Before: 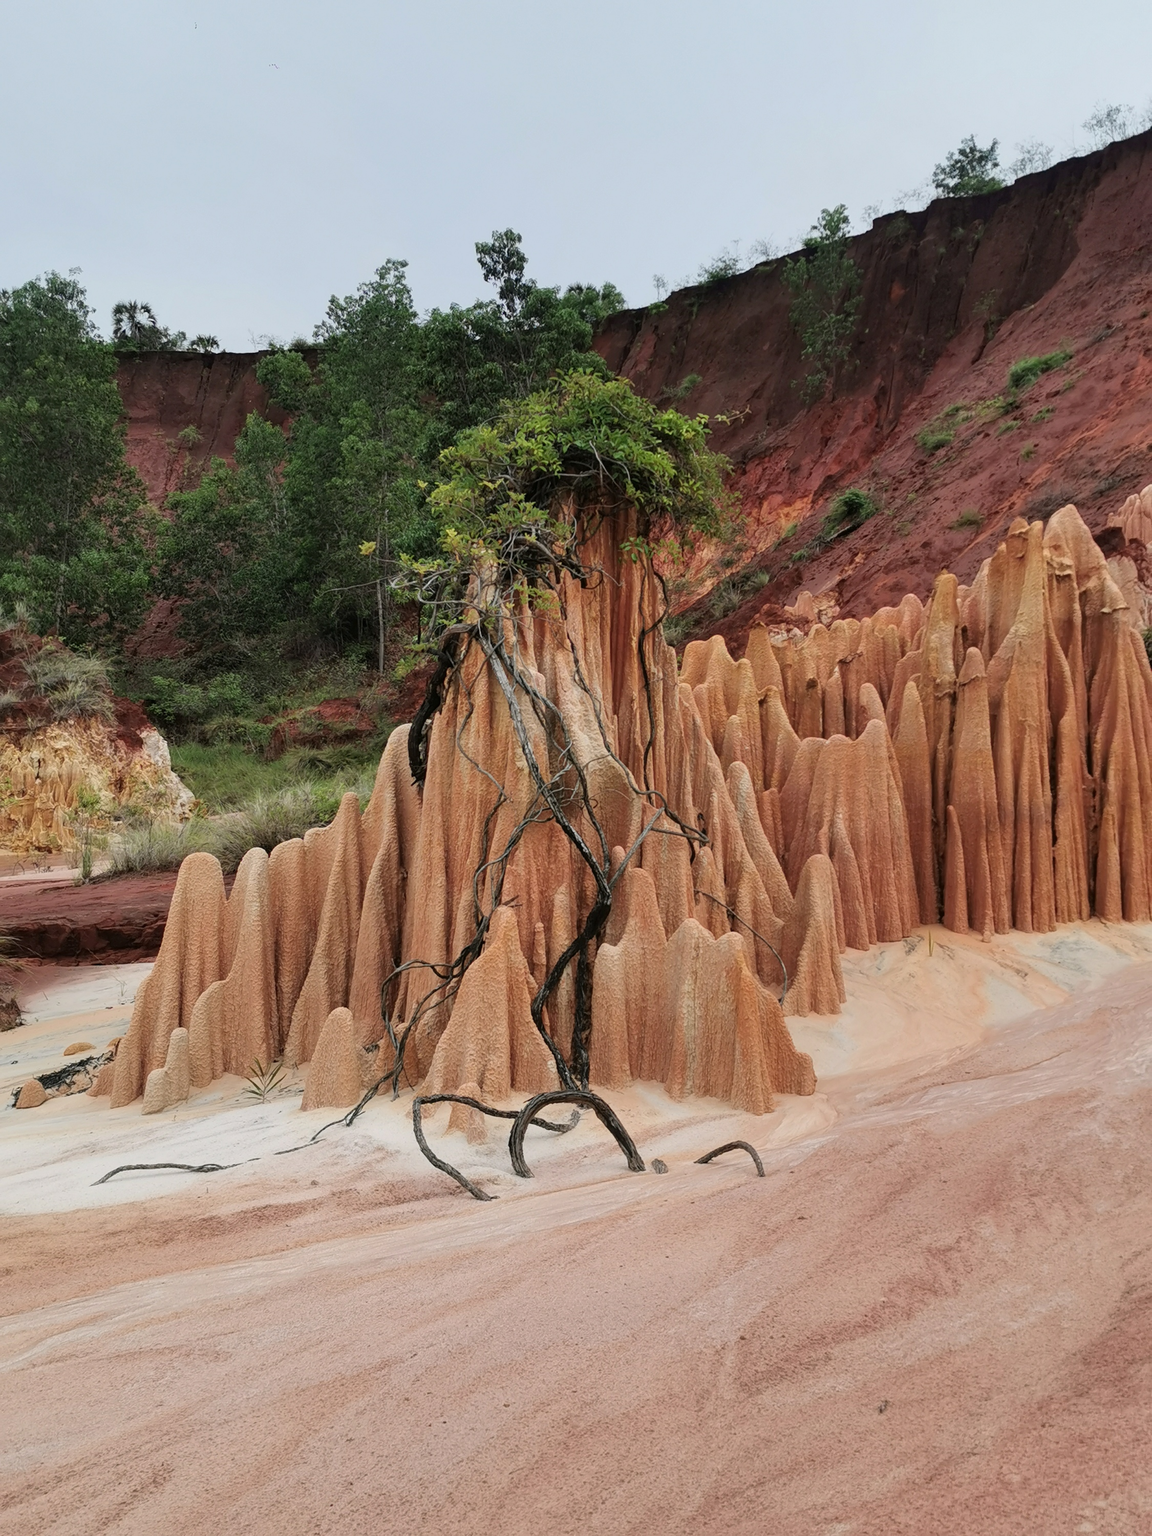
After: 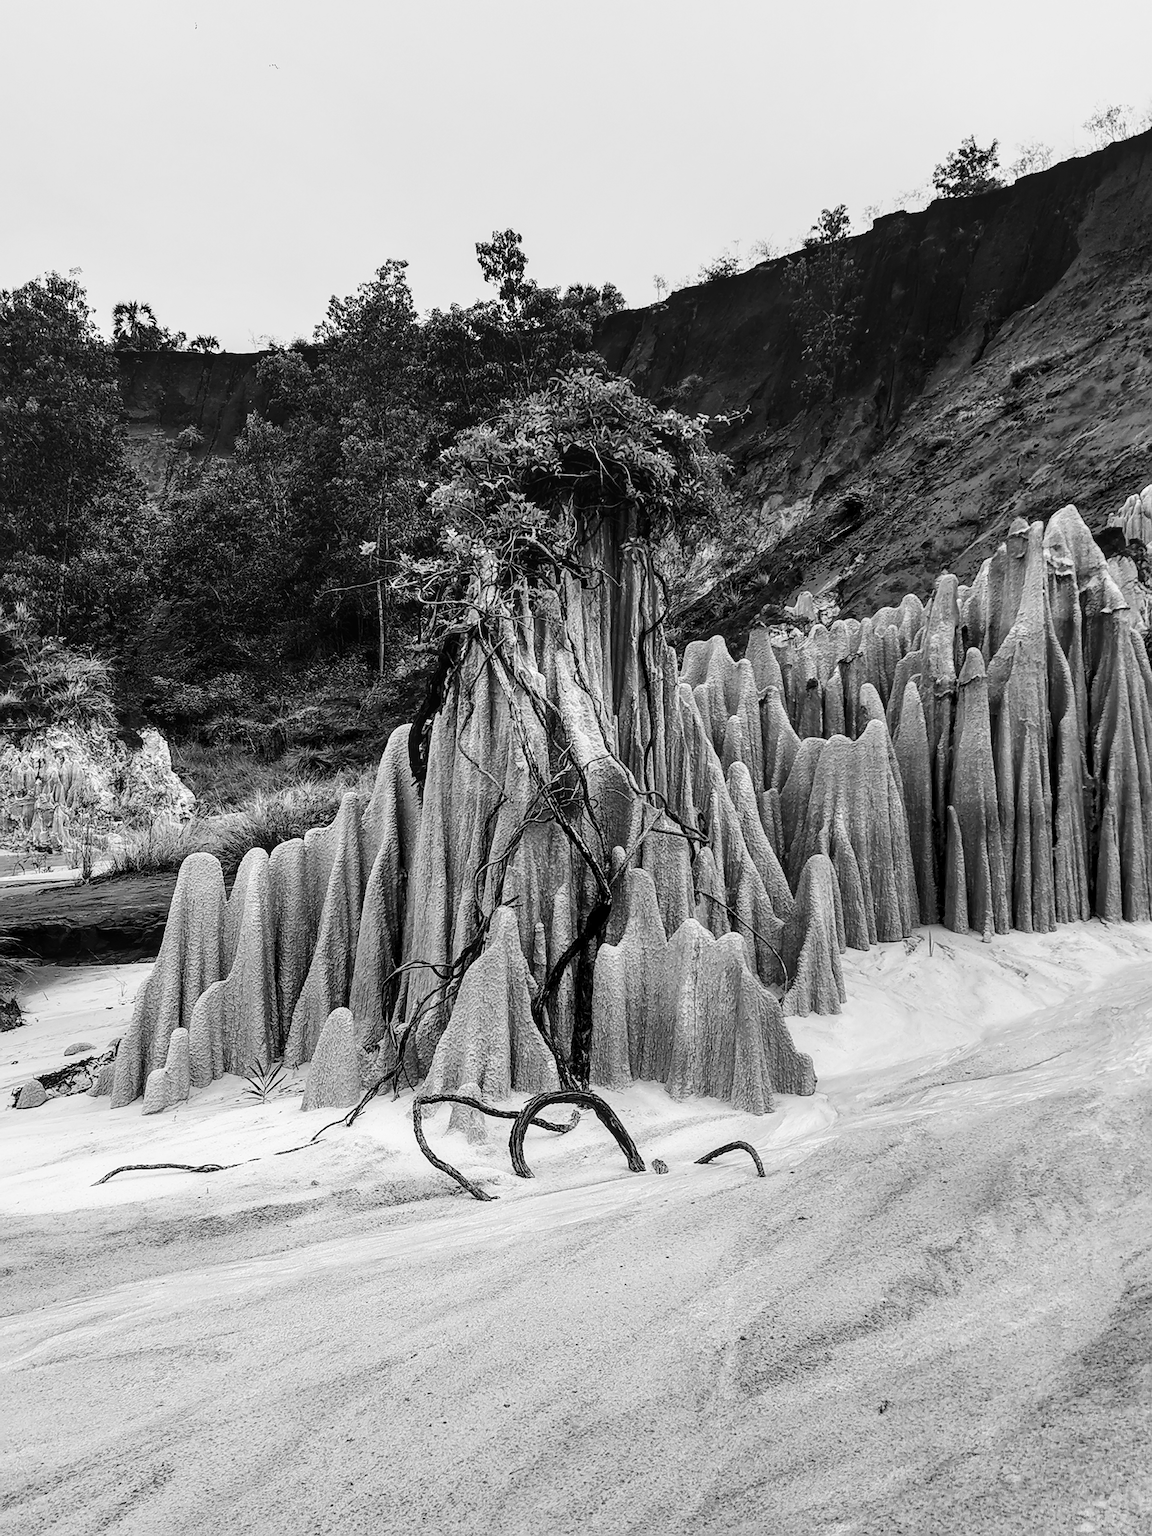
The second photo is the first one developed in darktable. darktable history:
base curve: curves: ch0 [(0, 0) (0.032, 0.025) (0.121, 0.166) (0.206, 0.329) (0.605, 0.79) (1, 1)], preserve colors none
monochrome: a 16.01, b -2.65, highlights 0.52
color balance rgb: linear chroma grading › global chroma 50%, perceptual saturation grading › global saturation 2.34%, global vibrance 6.64%, contrast 12.71%, saturation formula JzAzBz (2021)
contrast brightness saturation: contrast 0.12, brightness -0.12, saturation 0.2
local contrast: on, module defaults
sharpen: on, module defaults
